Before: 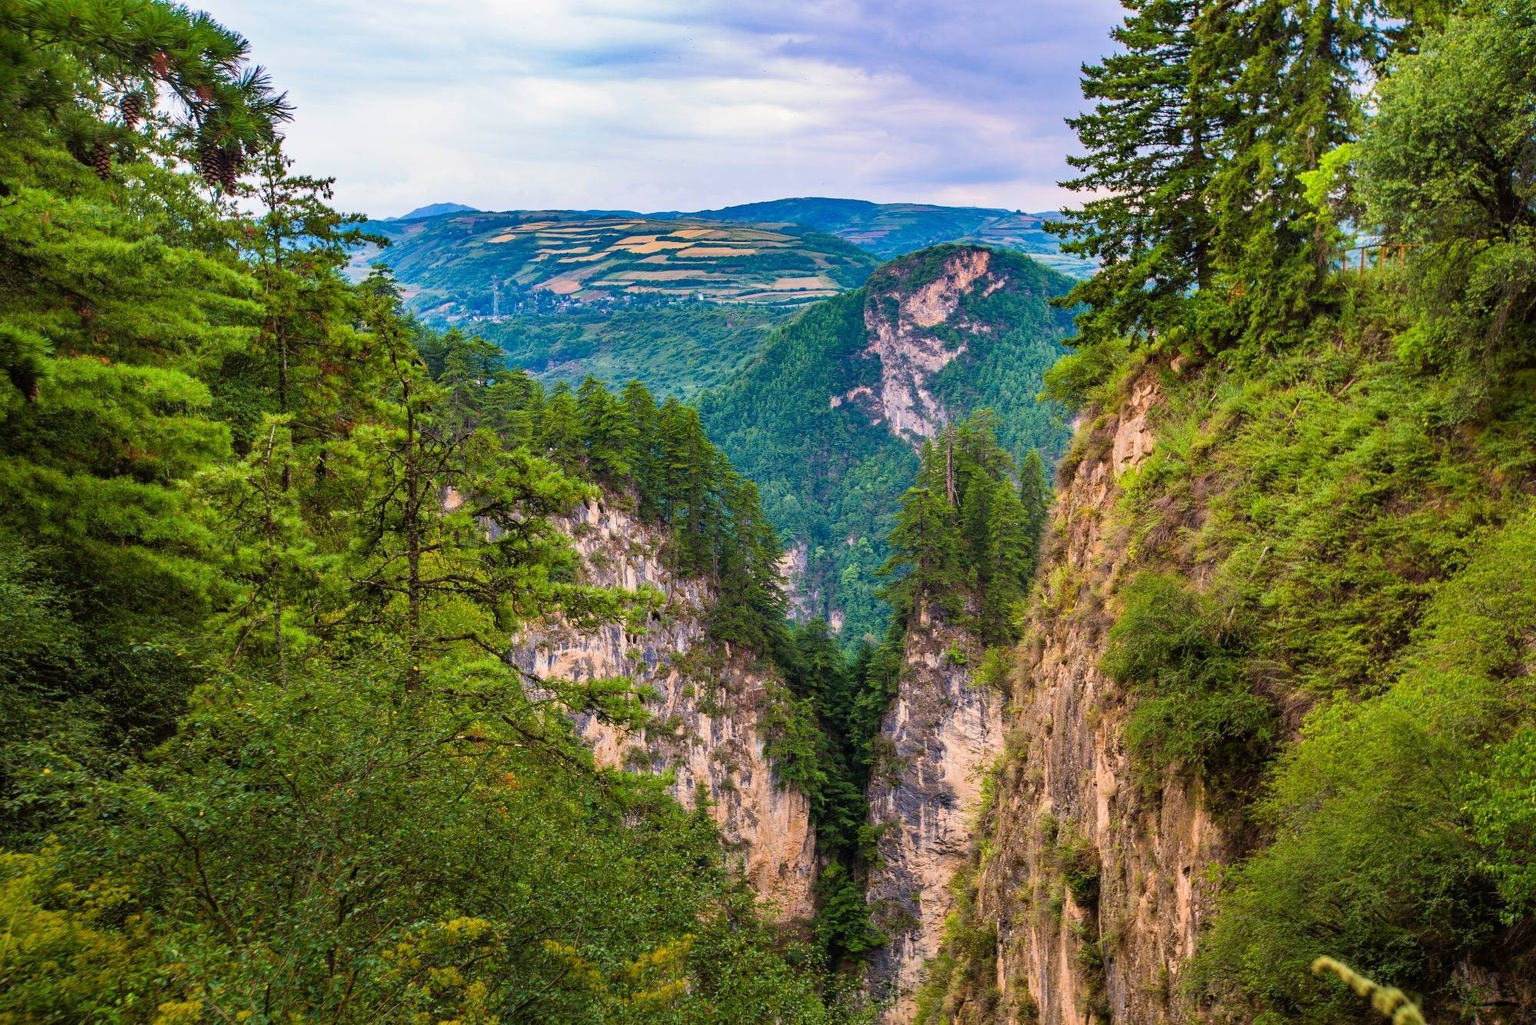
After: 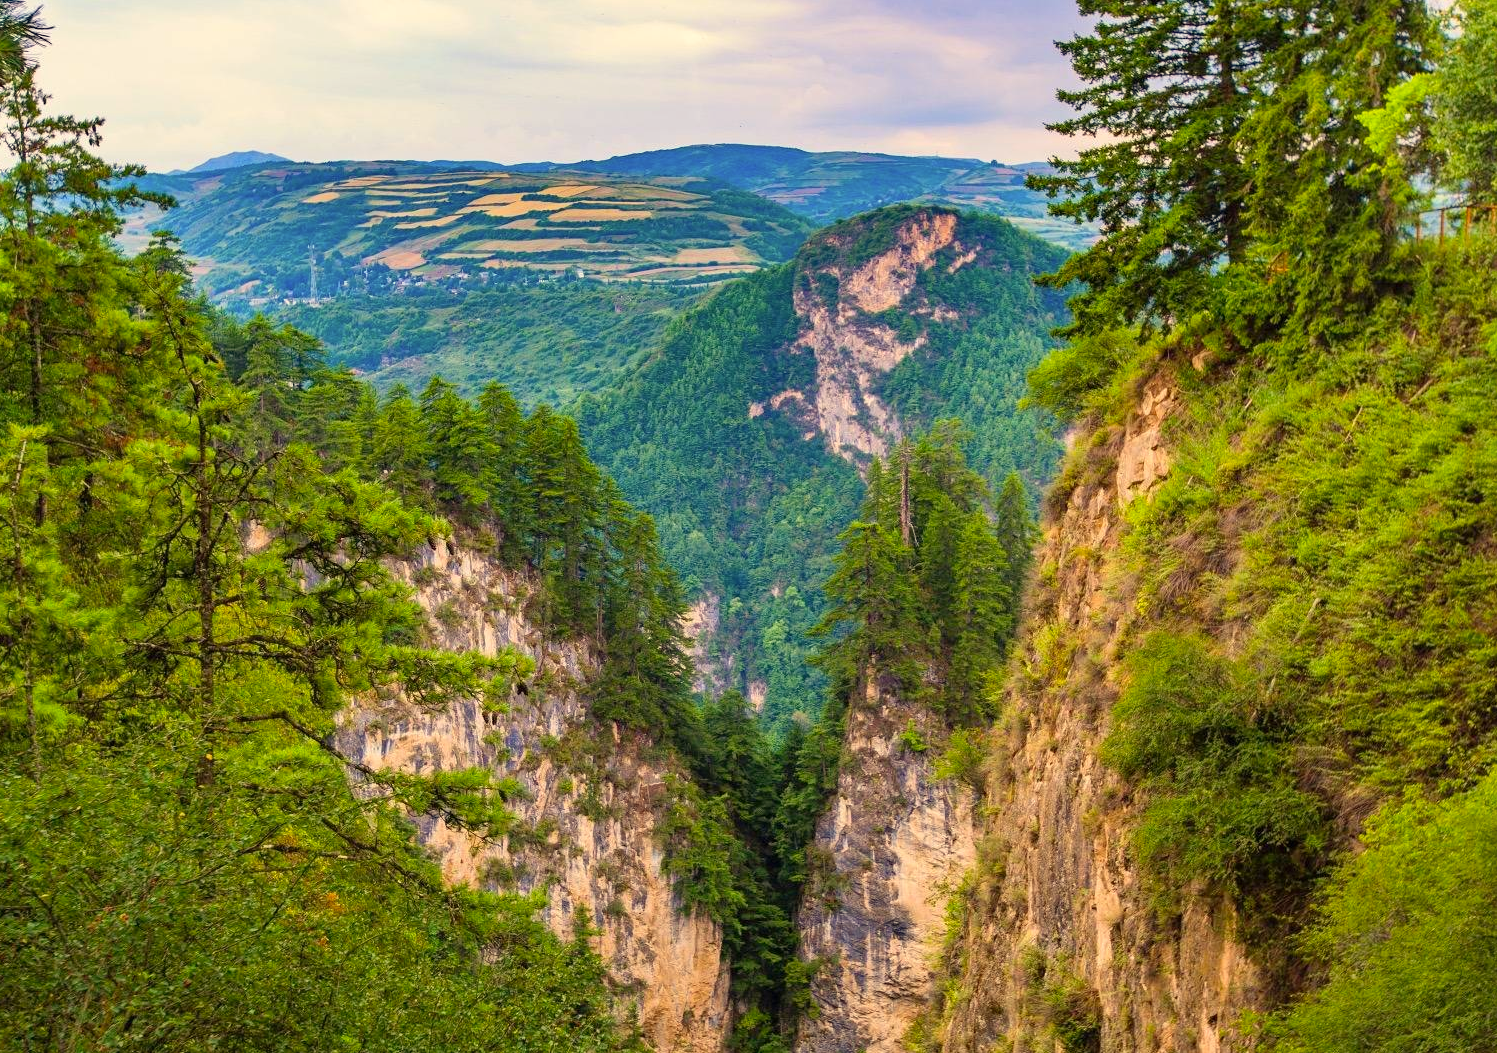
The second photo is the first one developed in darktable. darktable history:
crop: left 16.643%, top 8.54%, right 8.471%, bottom 12.473%
levels: levels [0, 0.478, 1]
color correction: highlights a* 1.36, highlights b* 17.28
